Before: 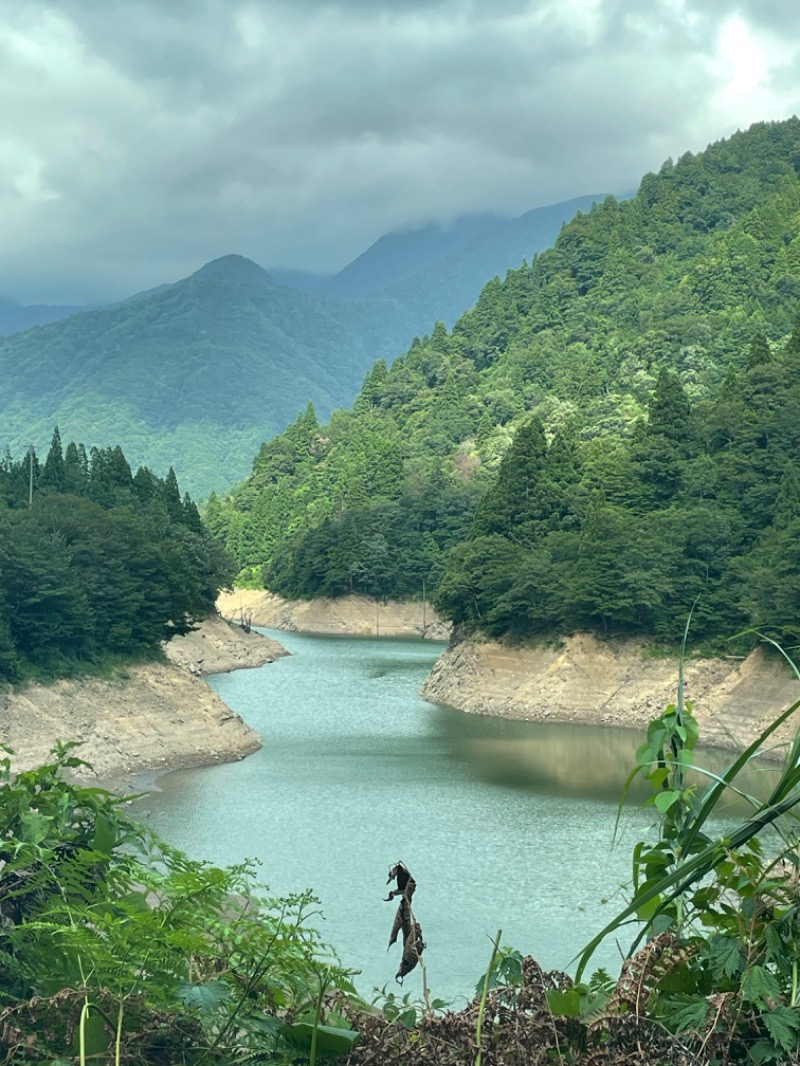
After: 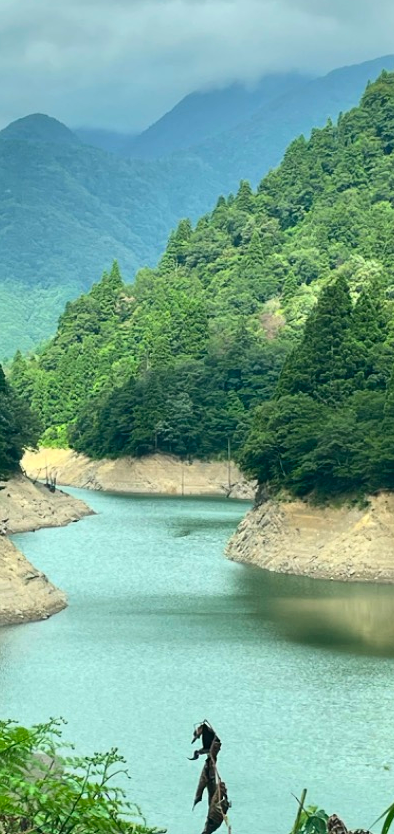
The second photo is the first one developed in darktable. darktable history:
contrast brightness saturation: contrast 0.185, saturation 0.307
crop and rotate: angle 0.021°, left 24.393%, top 13.239%, right 26.226%, bottom 8.416%
